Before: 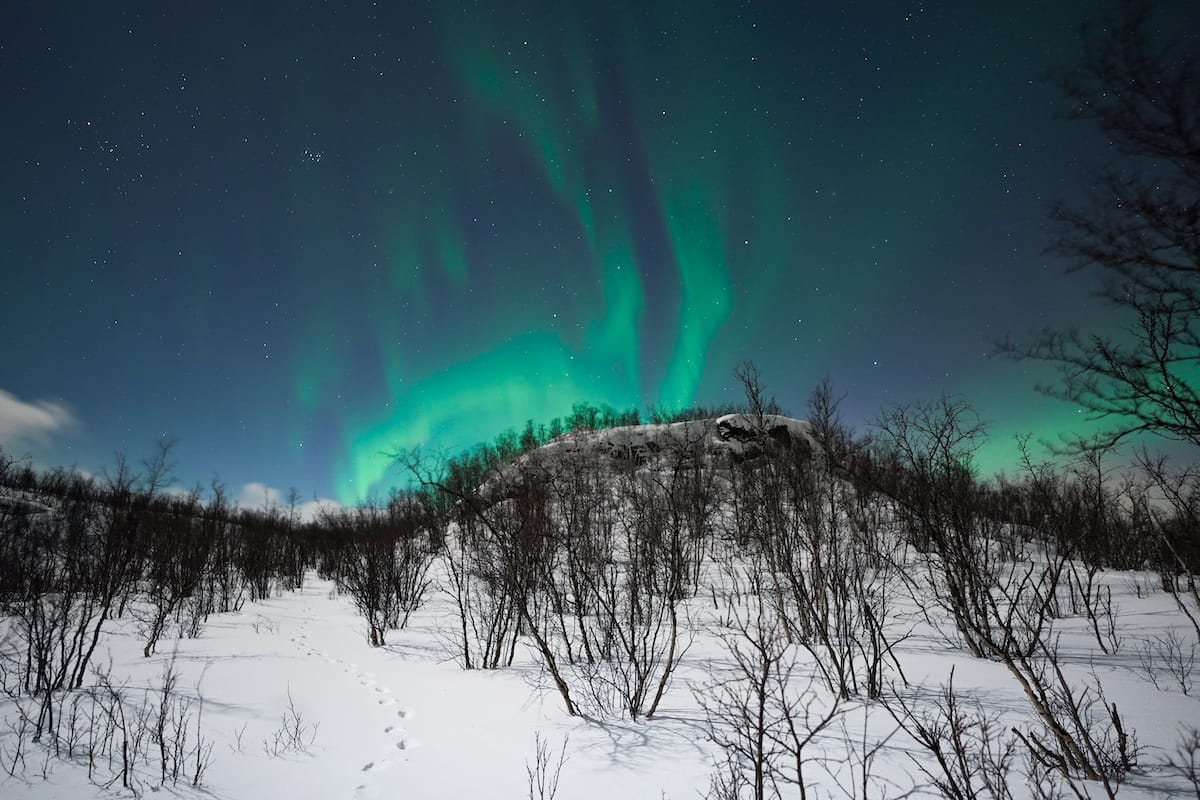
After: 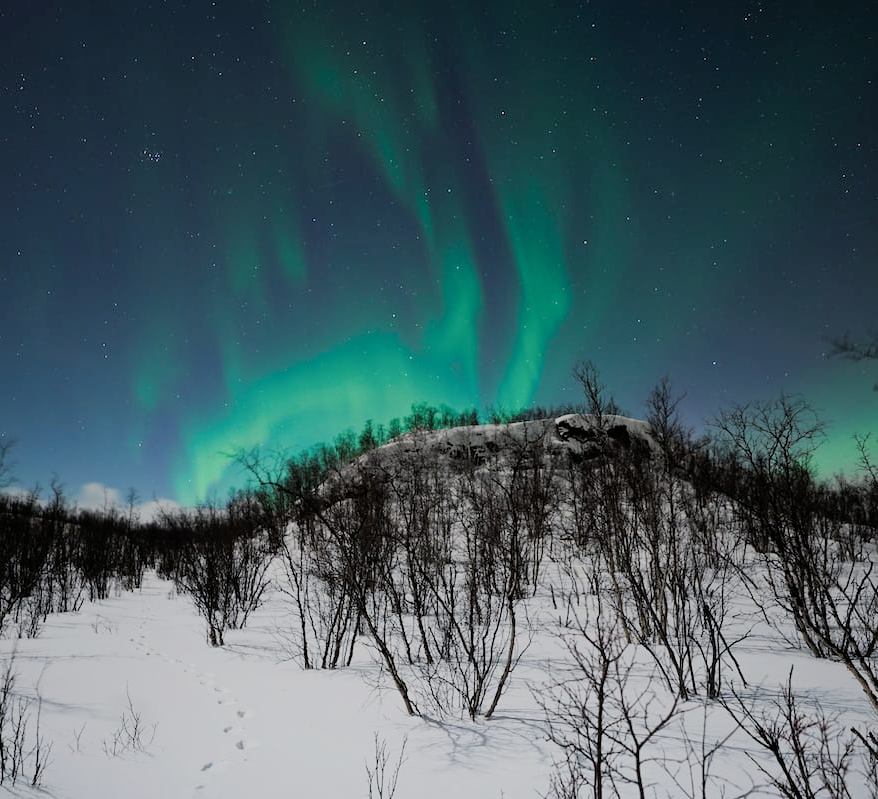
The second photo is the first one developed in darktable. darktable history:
crop: left 13.443%, right 13.31%
filmic rgb: black relative exposure -7.65 EV, white relative exposure 4.56 EV, hardness 3.61
